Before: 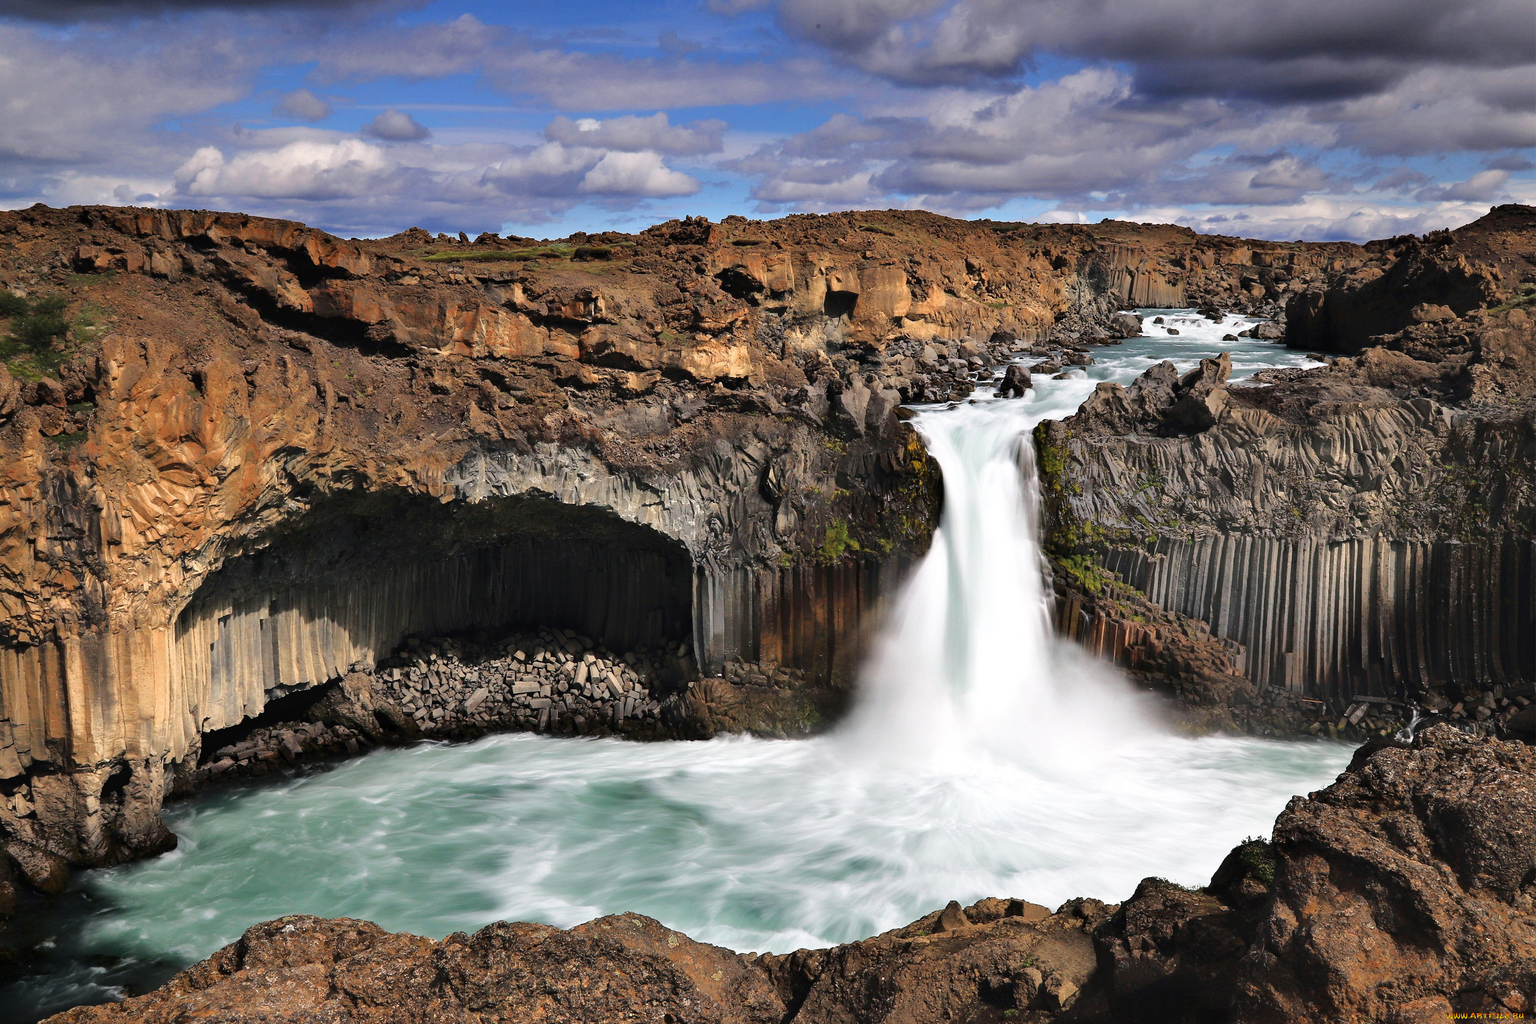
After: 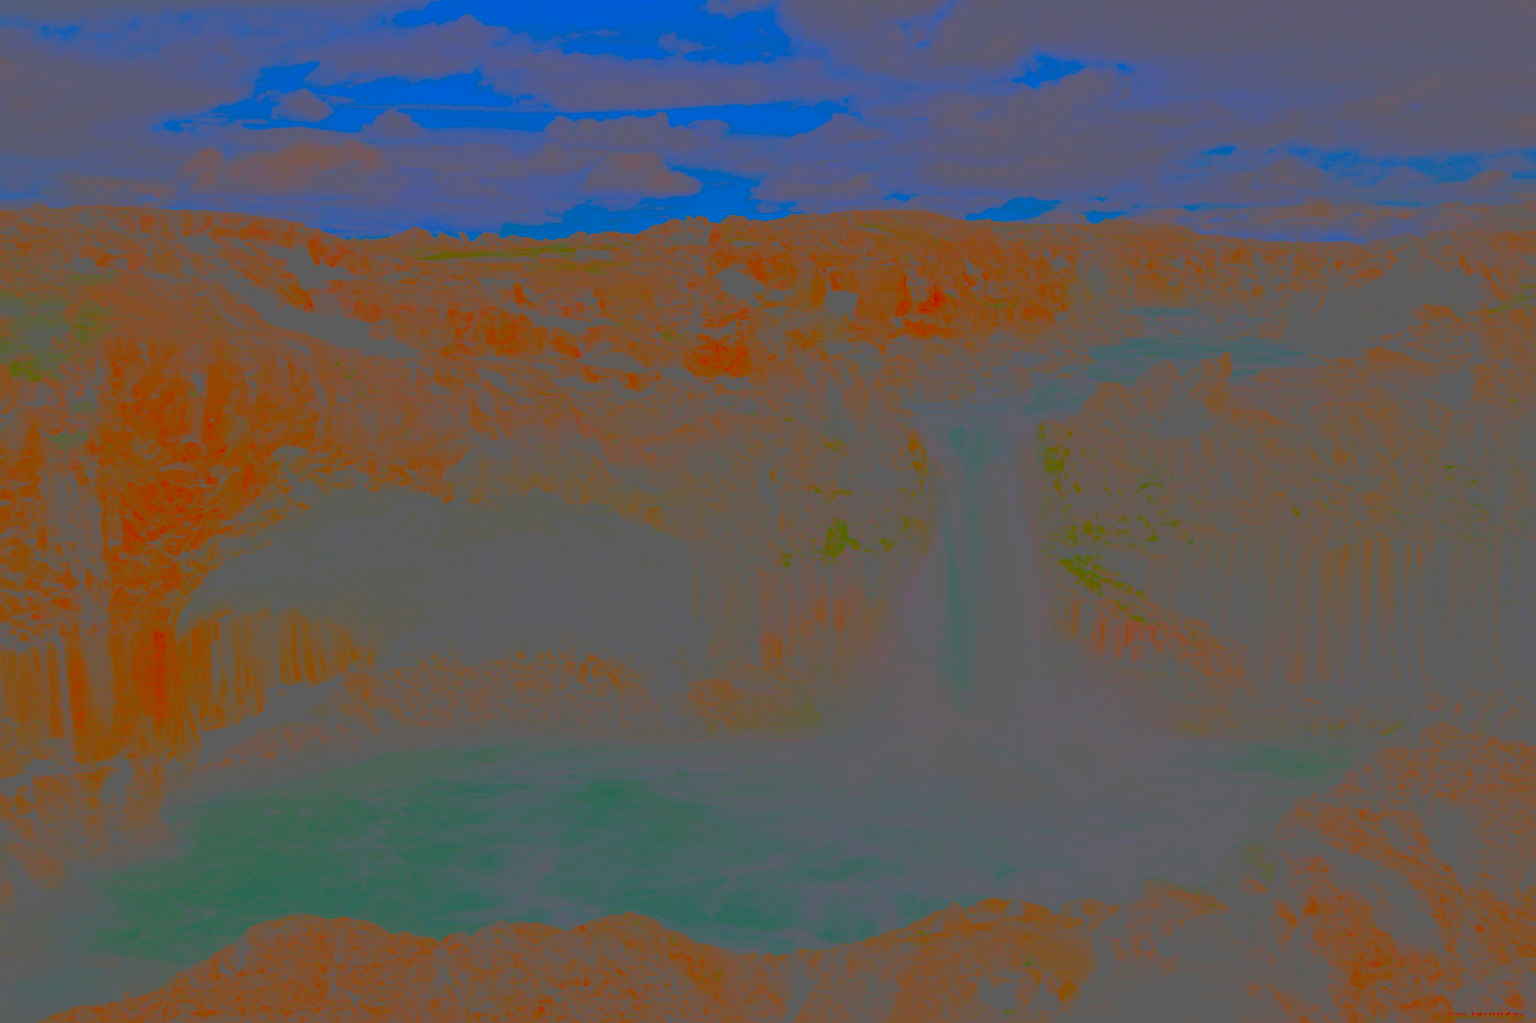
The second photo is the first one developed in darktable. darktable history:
contrast brightness saturation: contrast -0.99, brightness -0.17, saturation 0.75
base curve: curves: ch0 [(0, 0) (0.595, 0.418) (1, 1)], preserve colors none
